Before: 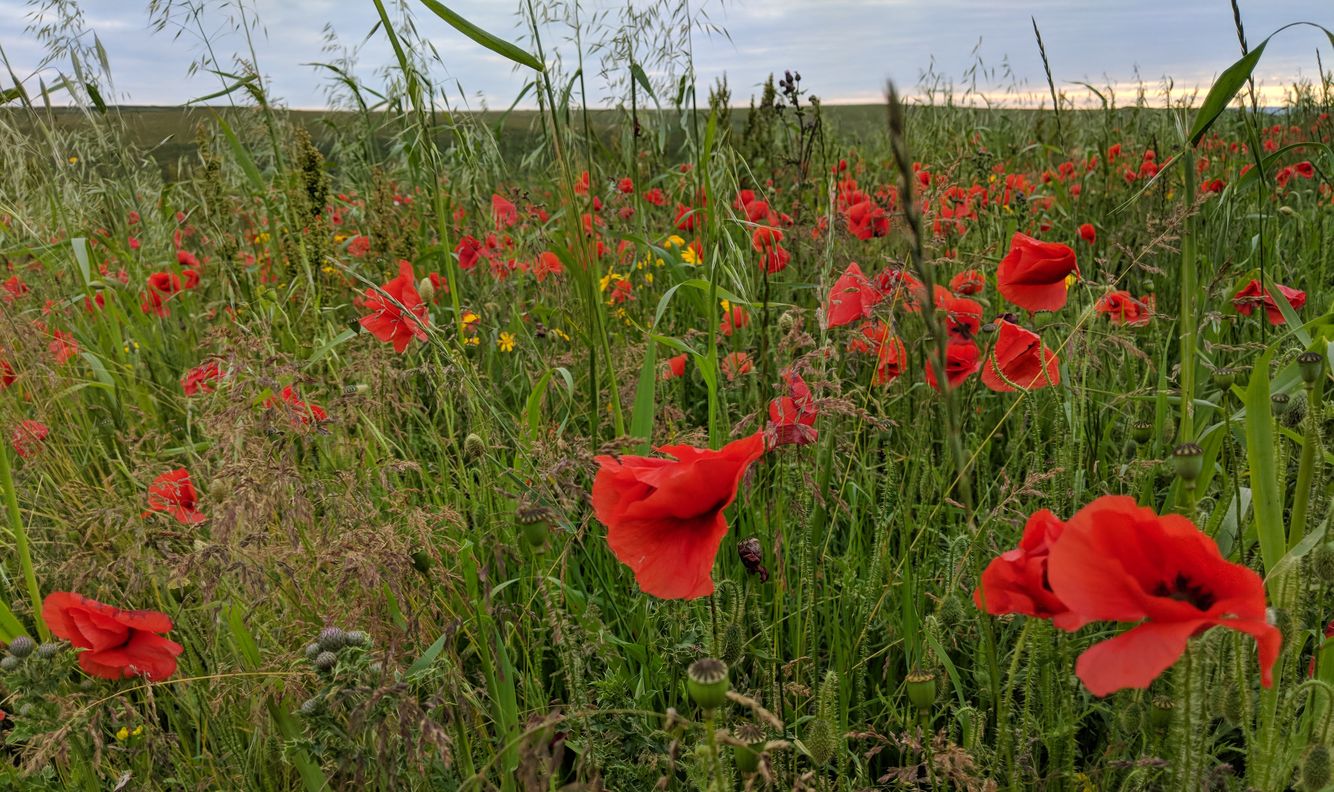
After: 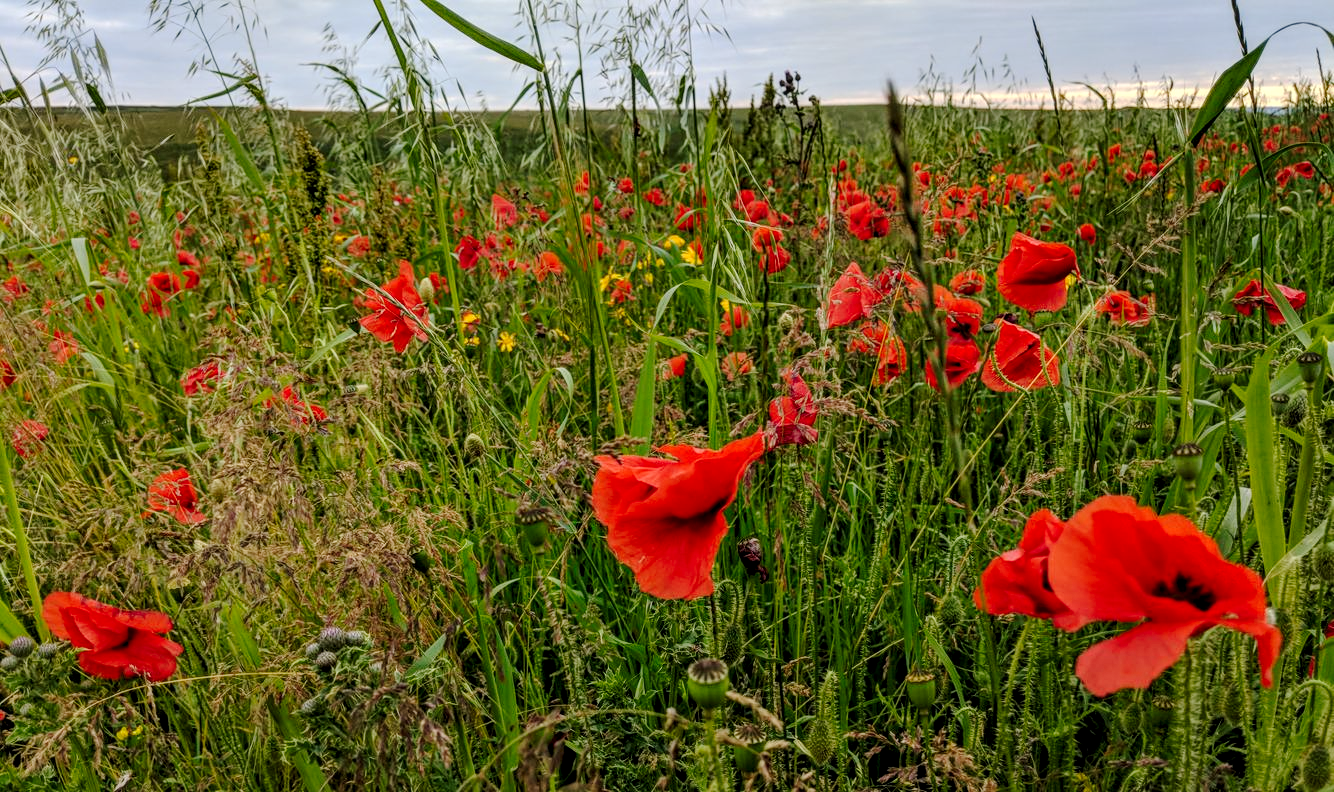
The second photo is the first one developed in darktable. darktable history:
local contrast: detail 130%
exposure: black level correction 0.002, compensate exposure bias true, compensate highlight preservation false
tone curve: curves: ch0 [(0, 0) (0.081, 0.044) (0.185, 0.145) (0.283, 0.273) (0.405, 0.449) (0.495, 0.554) (0.686, 0.743) (0.826, 0.853) (0.978, 0.988)]; ch1 [(0, 0) (0.147, 0.166) (0.321, 0.362) (0.371, 0.402) (0.423, 0.426) (0.479, 0.472) (0.505, 0.497) (0.521, 0.506) (0.551, 0.546) (0.586, 0.571) (0.625, 0.638) (0.68, 0.715) (1, 1)]; ch2 [(0, 0) (0.346, 0.378) (0.404, 0.427) (0.502, 0.498) (0.531, 0.517) (0.547, 0.526) (0.582, 0.571) (0.629, 0.626) (0.717, 0.678) (1, 1)], preserve colors none
